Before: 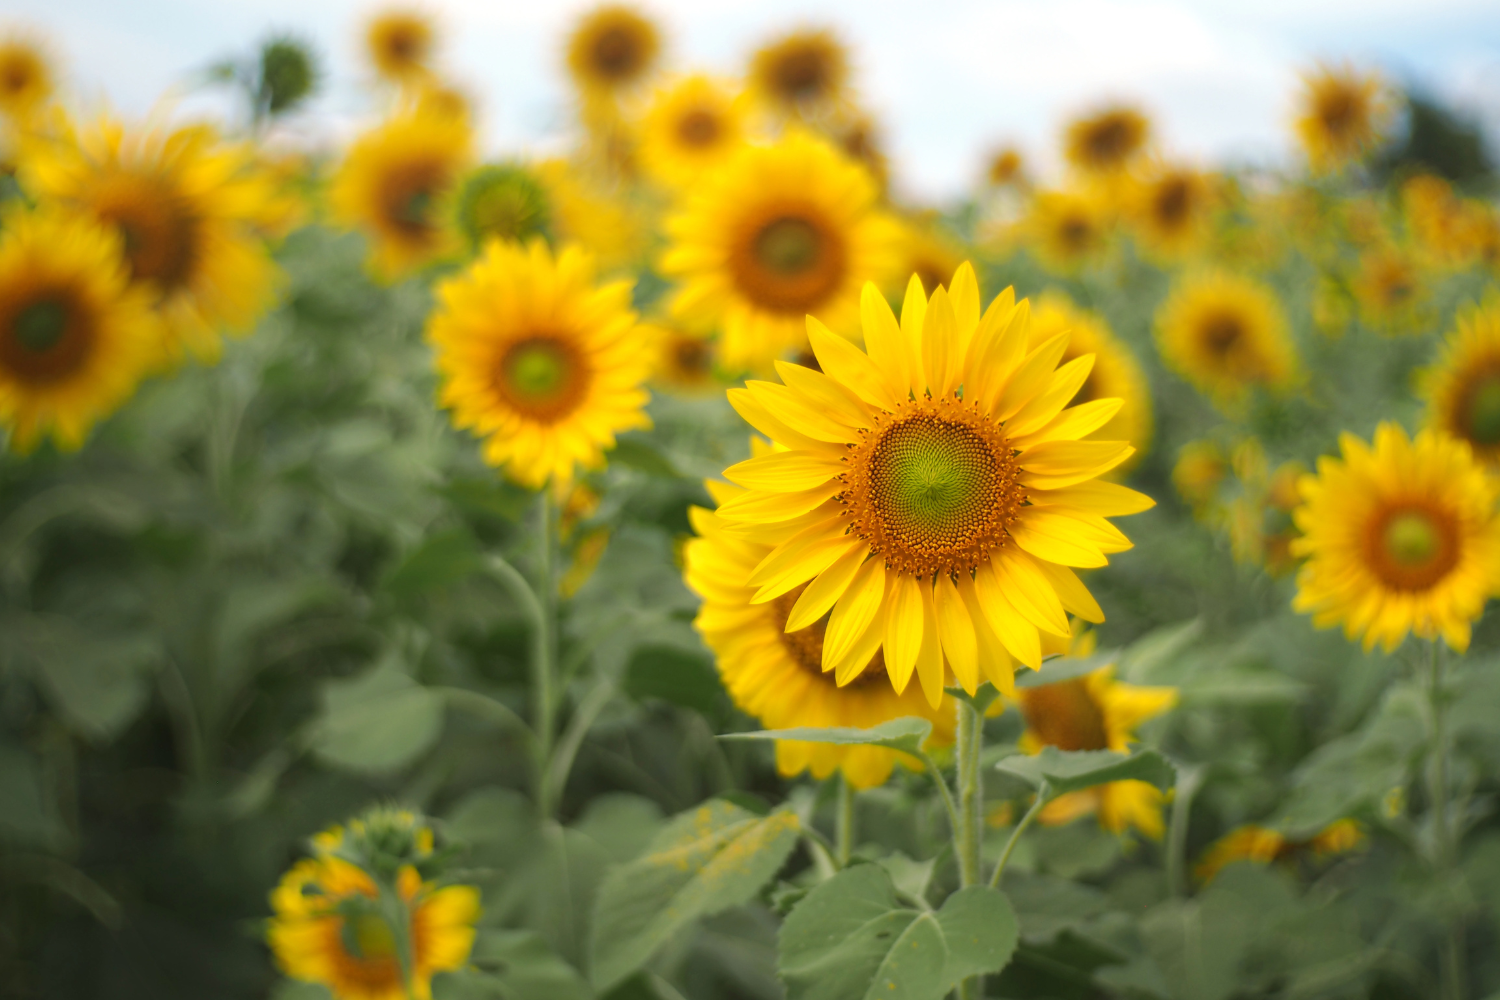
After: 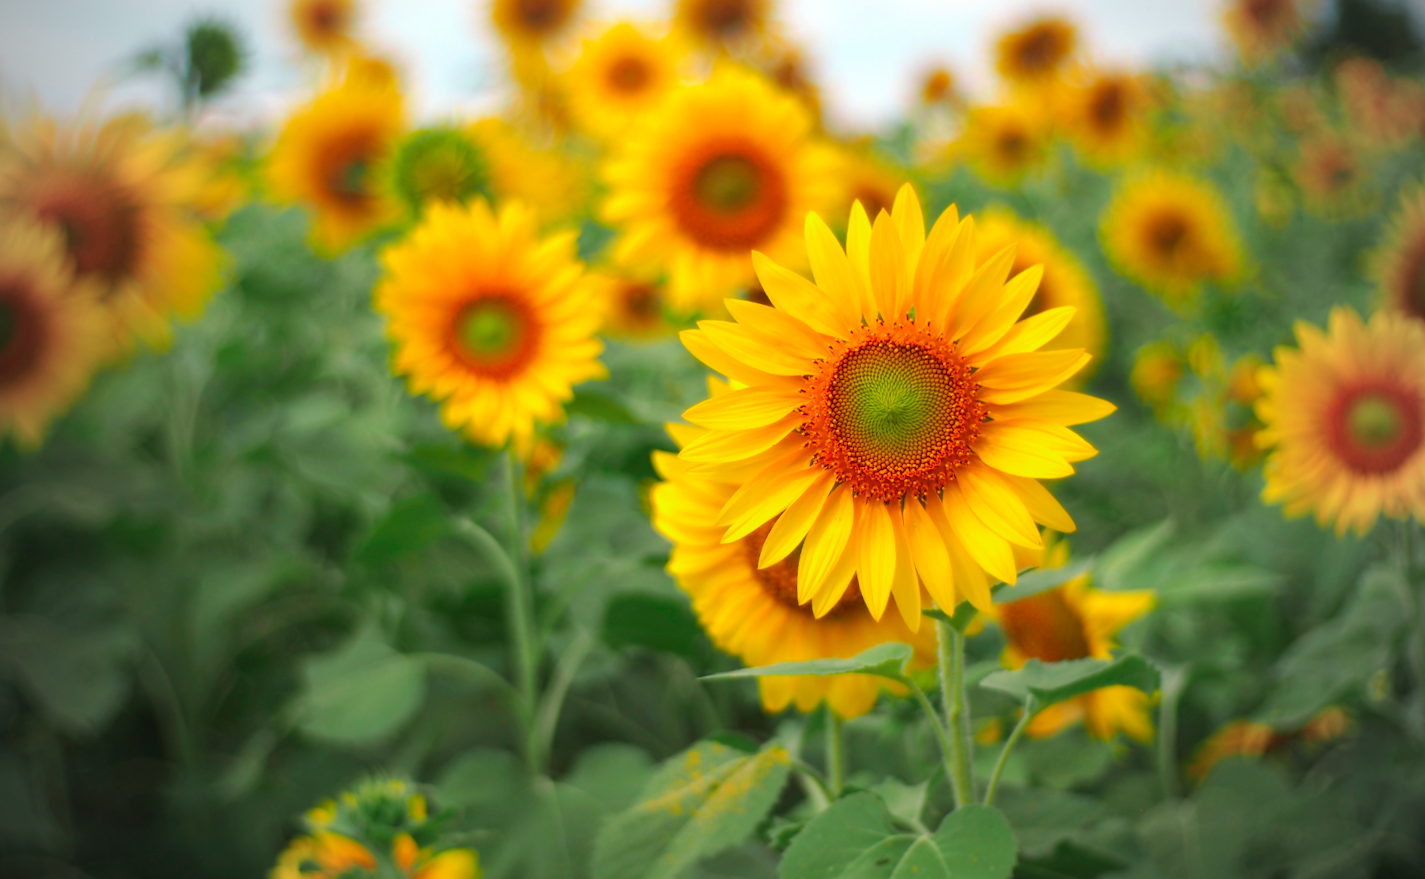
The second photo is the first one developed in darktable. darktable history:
vignetting: fall-off start 71.74%
rotate and perspective: rotation -5°, crop left 0.05, crop right 0.952, crop top 0.11, crop bottom 0.89
color contrast: green-magenta contrast 1.73, blue-yellow contrast 1.15
